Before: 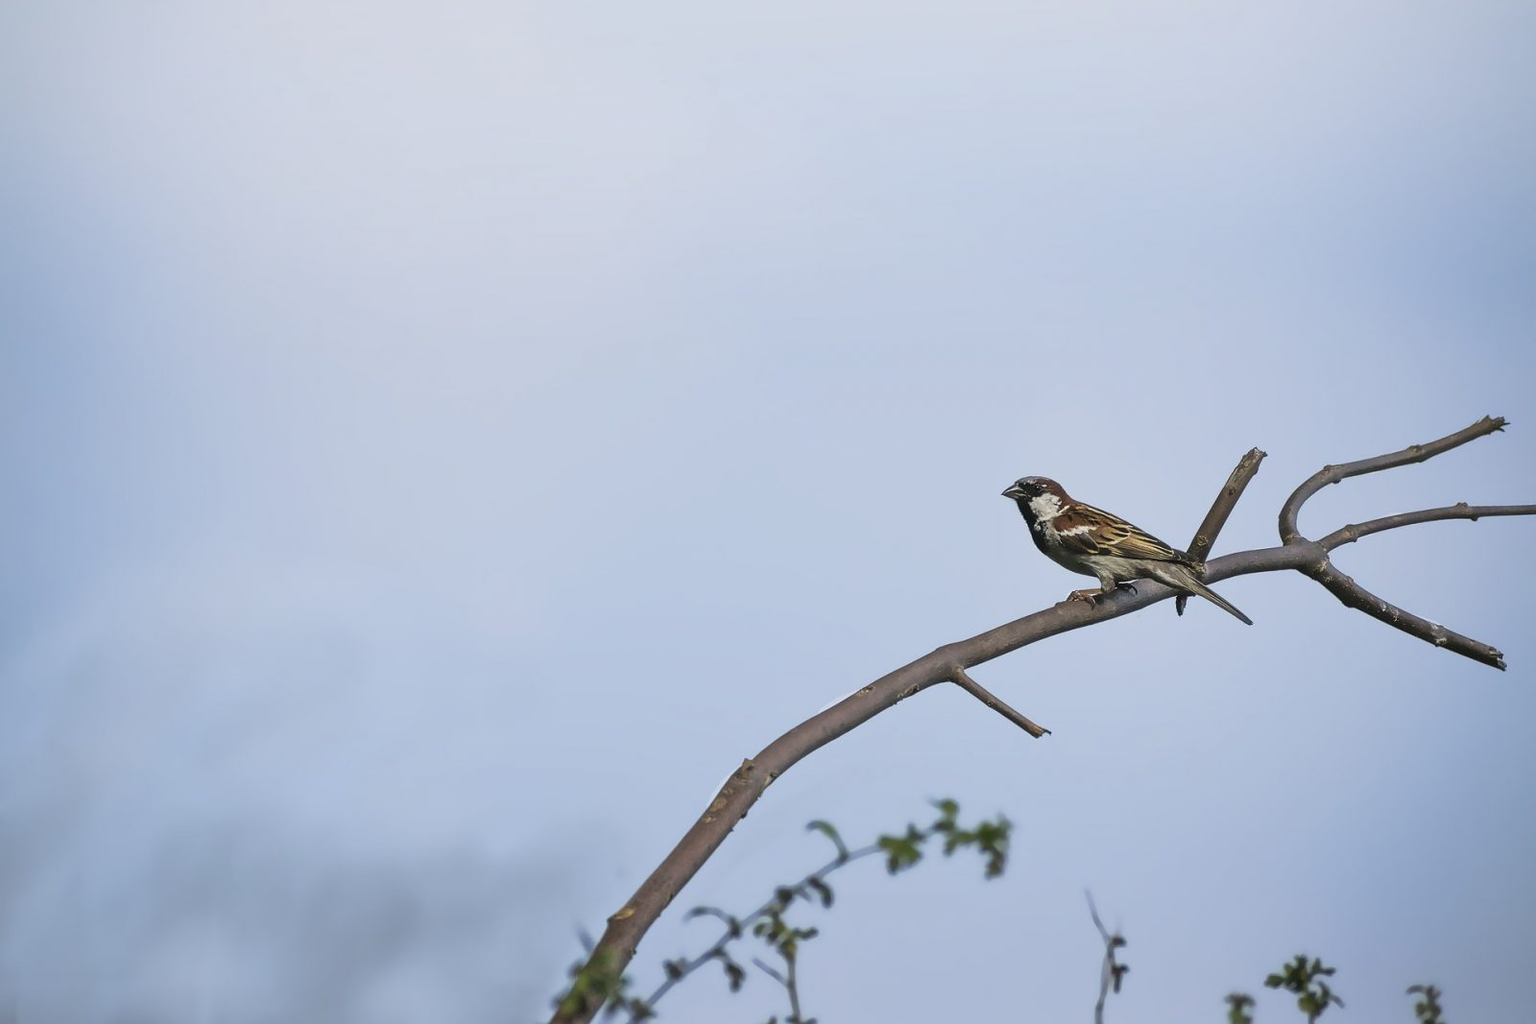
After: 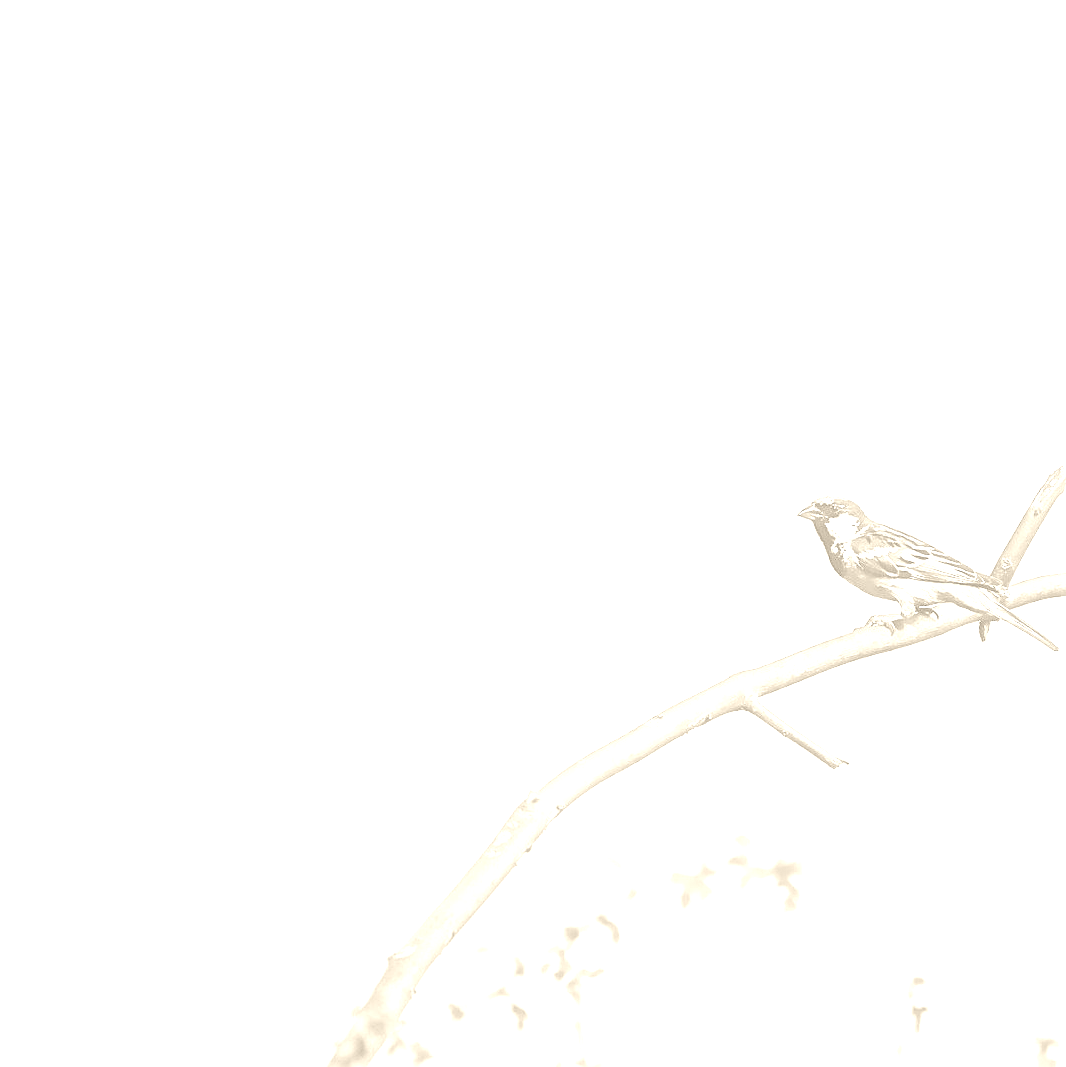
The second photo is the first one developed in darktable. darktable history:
colorize: hue 36°, saturation 71%, lightness 80.79%
white balance: red 0.948, green 1.02, blue 1.176
exposure: exposure 2 EV, compensate exposure bias true, compensate highlight preservation false
sharpen: on, module defaults
crop: left 15.419%, right 17.914%
